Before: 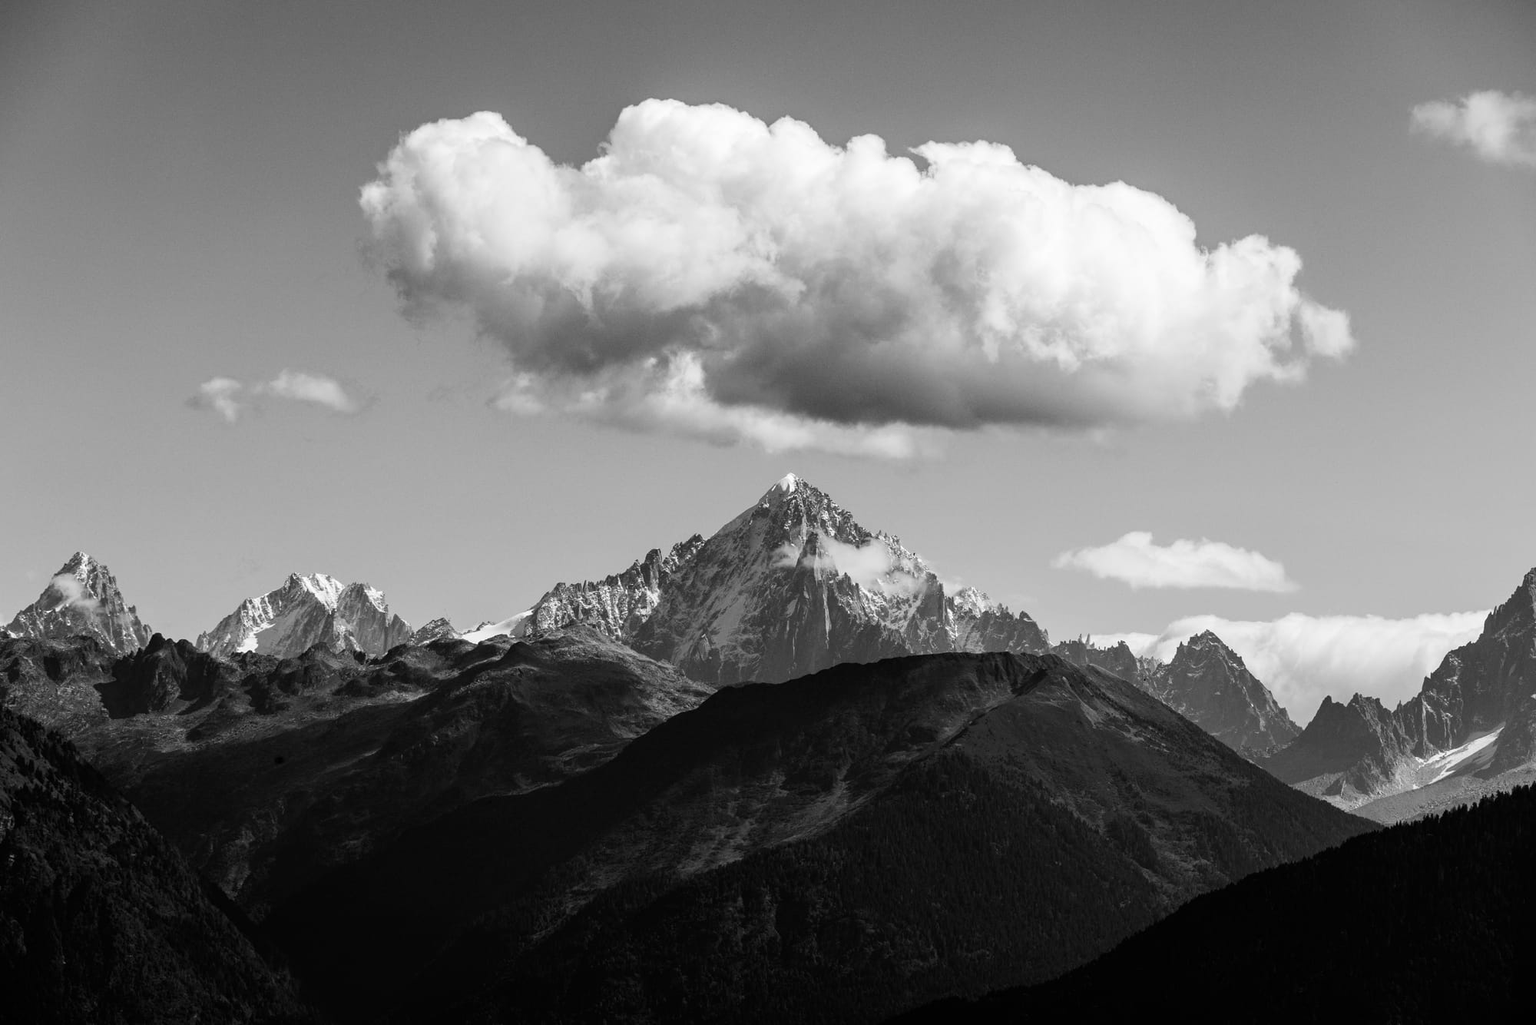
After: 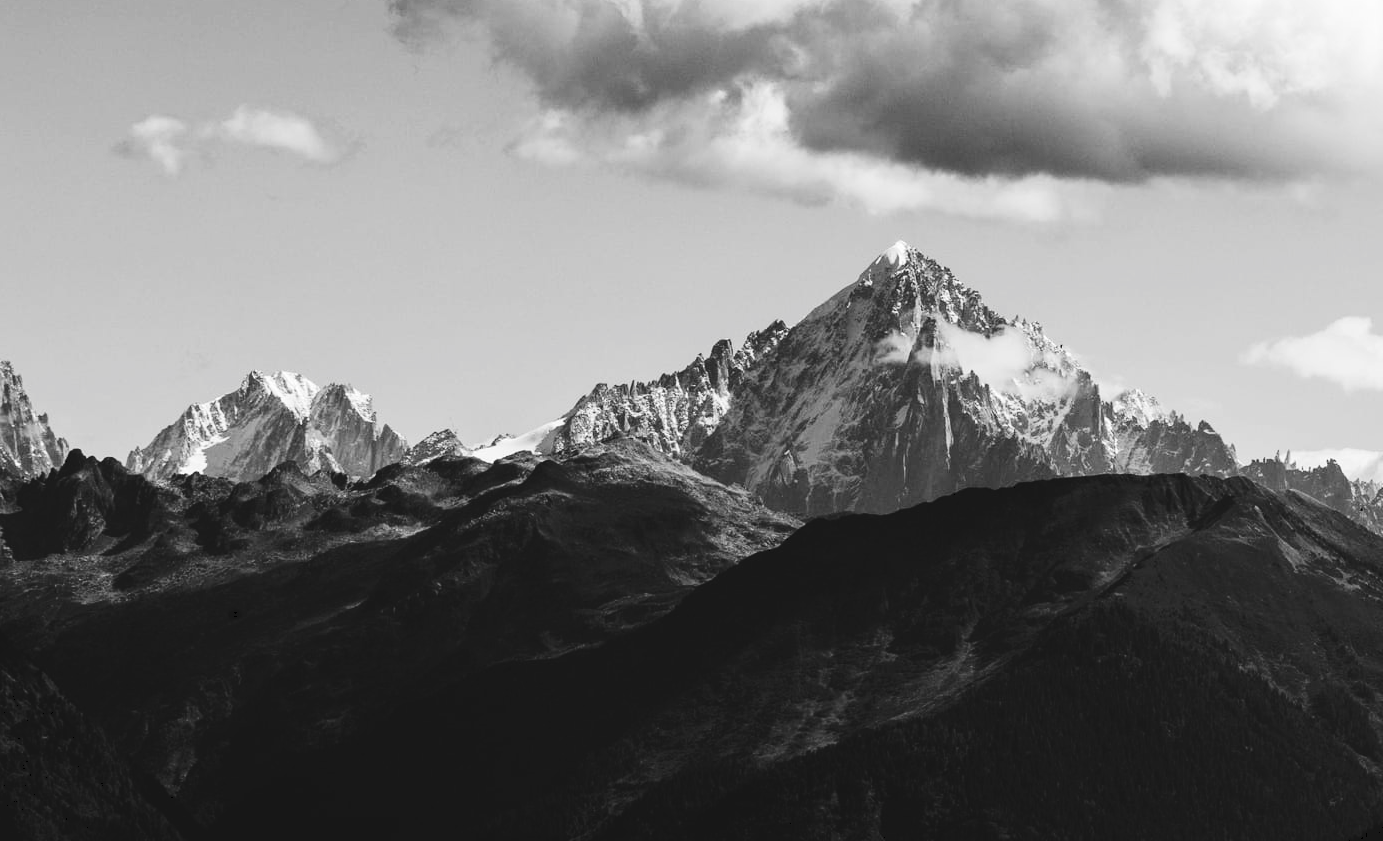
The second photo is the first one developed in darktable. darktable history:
crop: left 6.473%, top 28.147%, right 24.359%, bottom 8.756%
tone curve: curves: ch0 [(0, 0) (0.003, 0.072) (0.011, 0.077) (0.025, 0.082) (0.044, 0.094) (0.069, 0.106) (0.1, 0.125) (0.136, 0.145) (0.177, 0.173) (0.224, 0.216) (0.277, 0.281) (0.335, 0.356) (0.399, 0.436) (0.468, 0.53) (0.543, 0.629) (0.623, 0.724) (0.709, 0.808) (0.801, 0.88) (0.898, 0.941) (1, 1)], color space Lab, independent channels, preserve colors none
